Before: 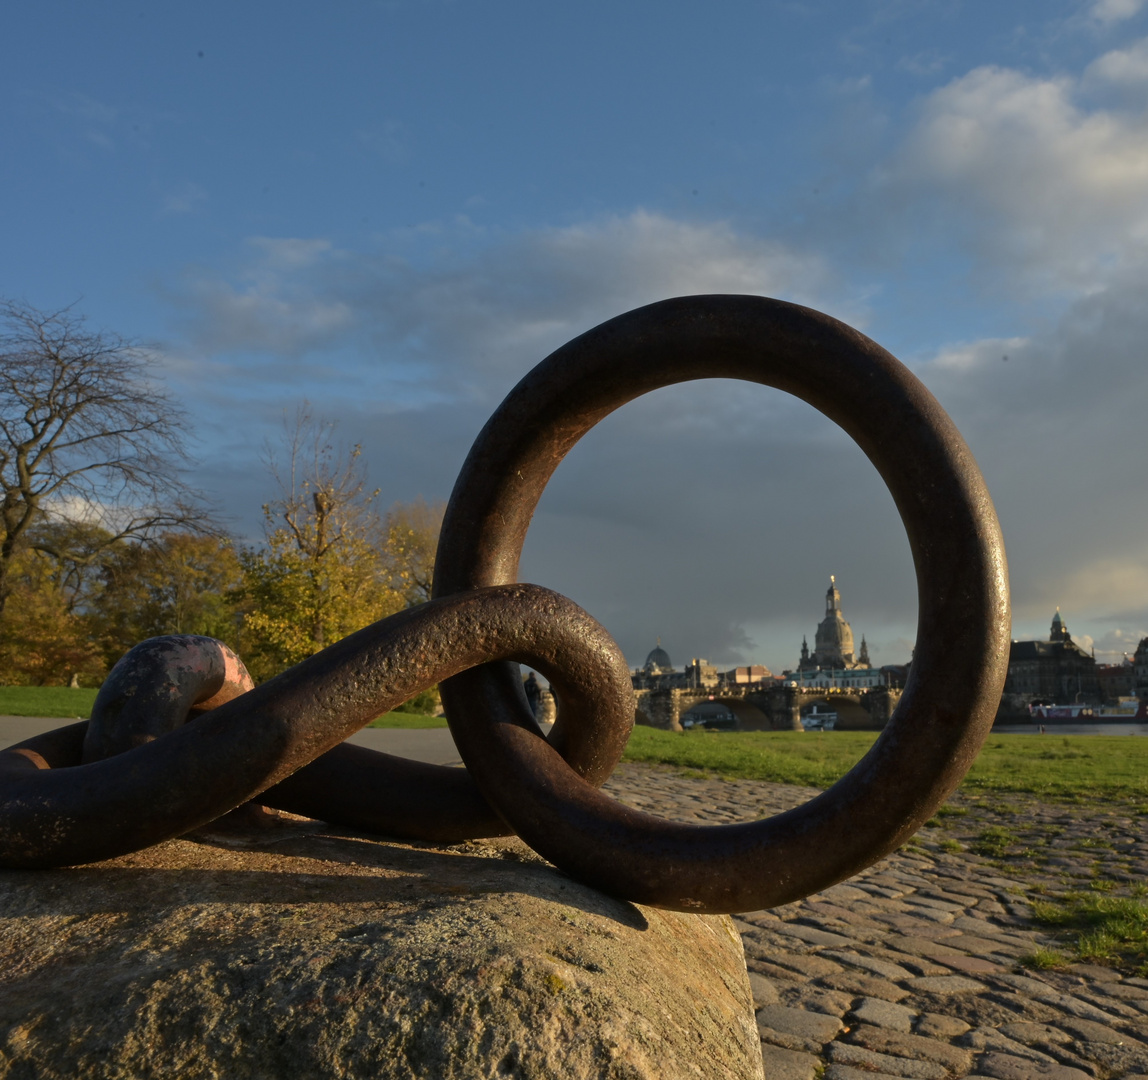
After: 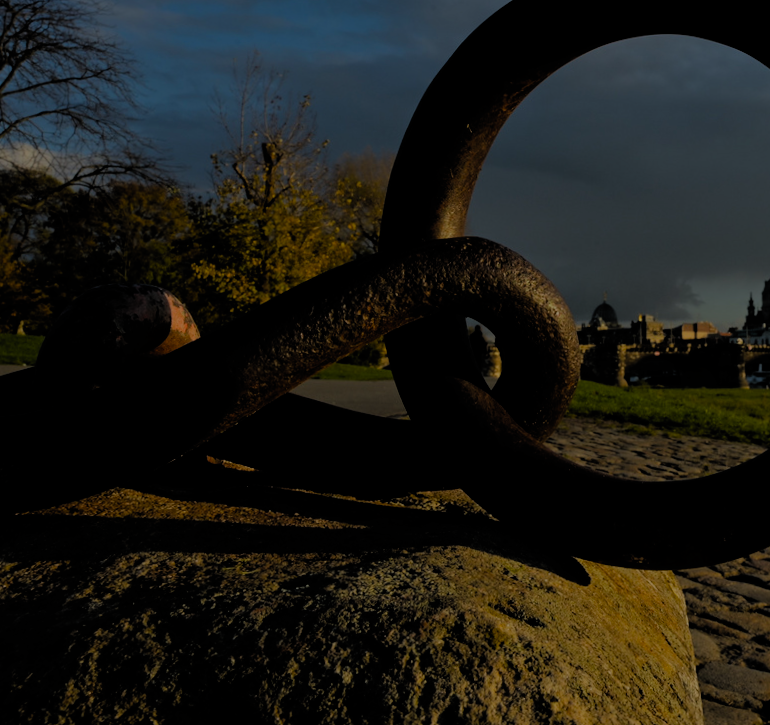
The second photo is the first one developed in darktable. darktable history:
crop and rotate: angle -0.82°, left 3.85%, top 31.828%, right 27.992%
exposure: exposure -1.468 EV, compensate highlight preservation false
filmic rgb: black relative exposure -4.4 EV, white relative exposure 5 EV, threshold 3 EV, hardness 2.23, latitude 40.06%, contrast 1.15, highlights saturation mix 10%, shadows ↔ highlights balance 1.04%, preserve chrominance RGB euclidean norm (legacy), color science v4 (2020), enable highlight reconstruction true
